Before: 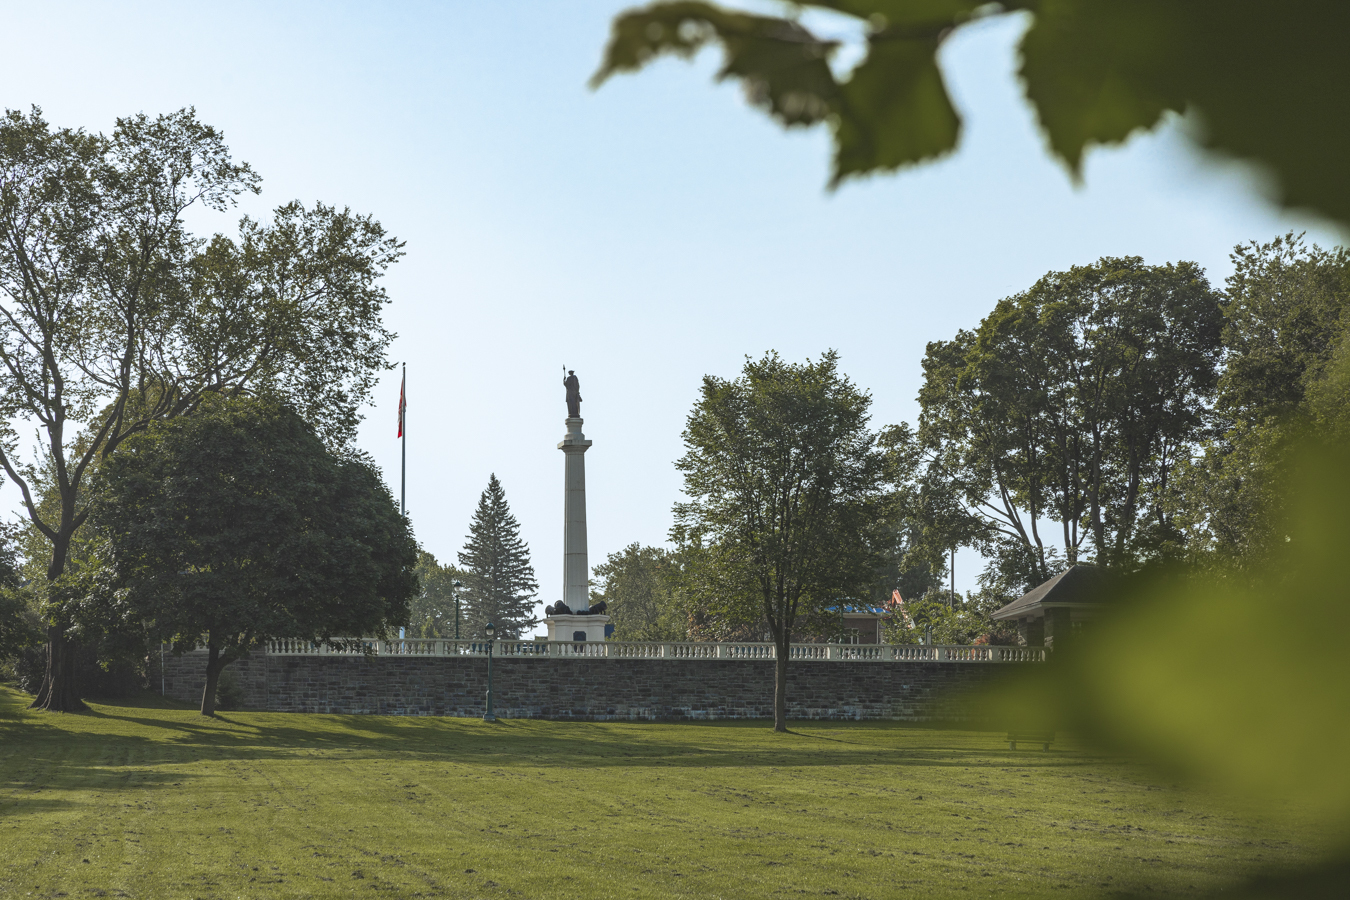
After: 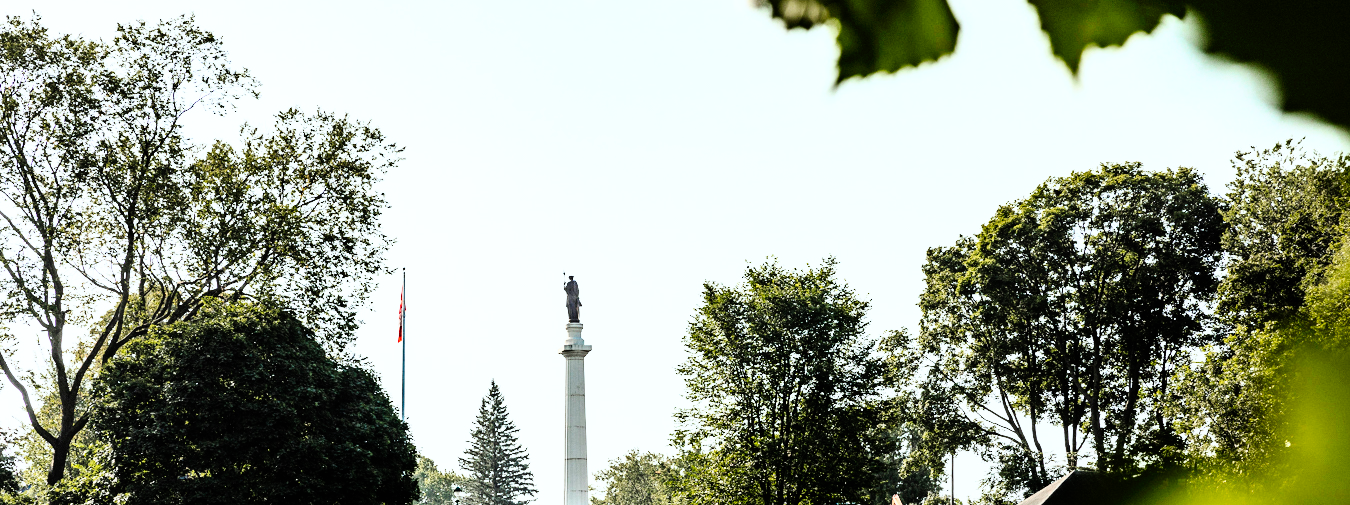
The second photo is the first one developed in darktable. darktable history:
rgb curve: curves: ch0 [(0, 0) (0.21, 0.15) (0.24, 0.21) (0.5, 0.75) (0.75, 0.96) (0.89, 0.99) (1, 1)]; ch1 [(0, 0.02) (0.21, 0.13) (0.25, 0.2) (0.5, 0.67) (0.75, 0.9) (0.89, 0.97) (1, 1)]; ch2 [(0, 0.02) (0.21, 0.13) (0.25, 0.2) (0.5, 0.67) (0.75, 0.9) (0.89, 0.97) (1, 1)], compensate middle gray true
crop and rotate: top 10.605%, bottom 33.274%
exposure: black level correction 0.007, exposure 0.093 EV, compensate highlight preservation false
tone curve: curves: ch0 [(0, 0) (0.003, 0) (0.011, 0.001) (0.025, 0.003) (0.044, 0.005) (0.069, 0.011) (0.1, 0.021) (0.136, 0.035) (0.177, 0.079) (0.224, 0.134) (0.277, 0.219) (0.335, 0.315) (0.399, 0.42) (0.468, 0.529) (0.543, 0.636) (0.623, 0.727) (0.709, 0.805) (0.801, 0.88) (0.898, 0.957) (1, 1)], preserve colors none
